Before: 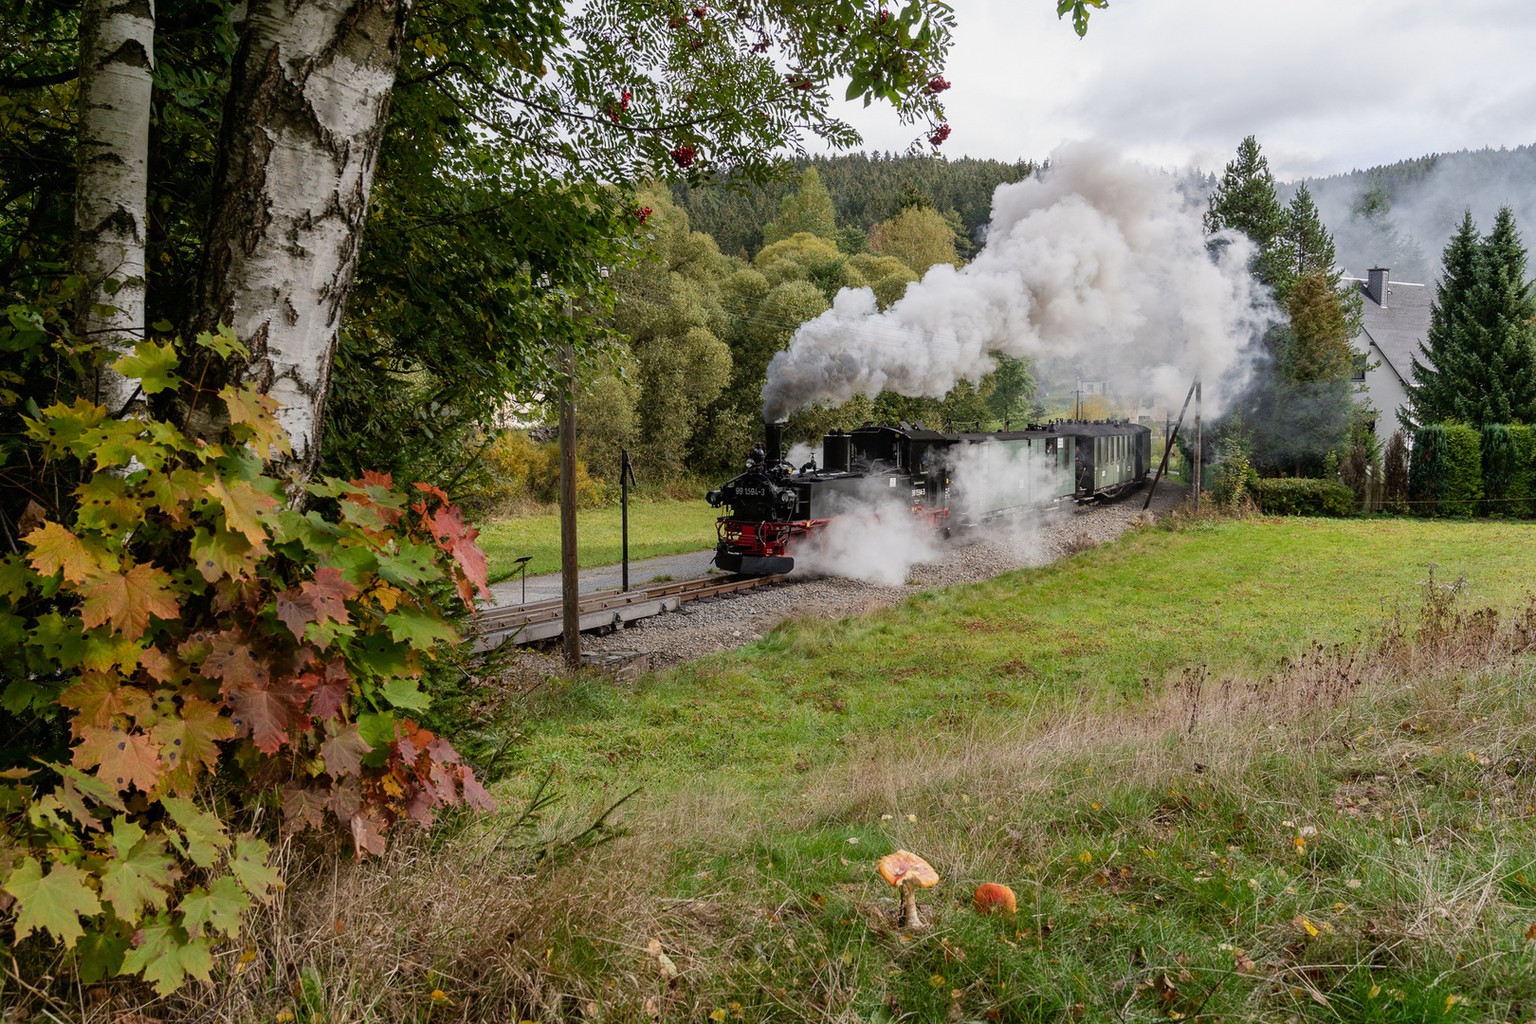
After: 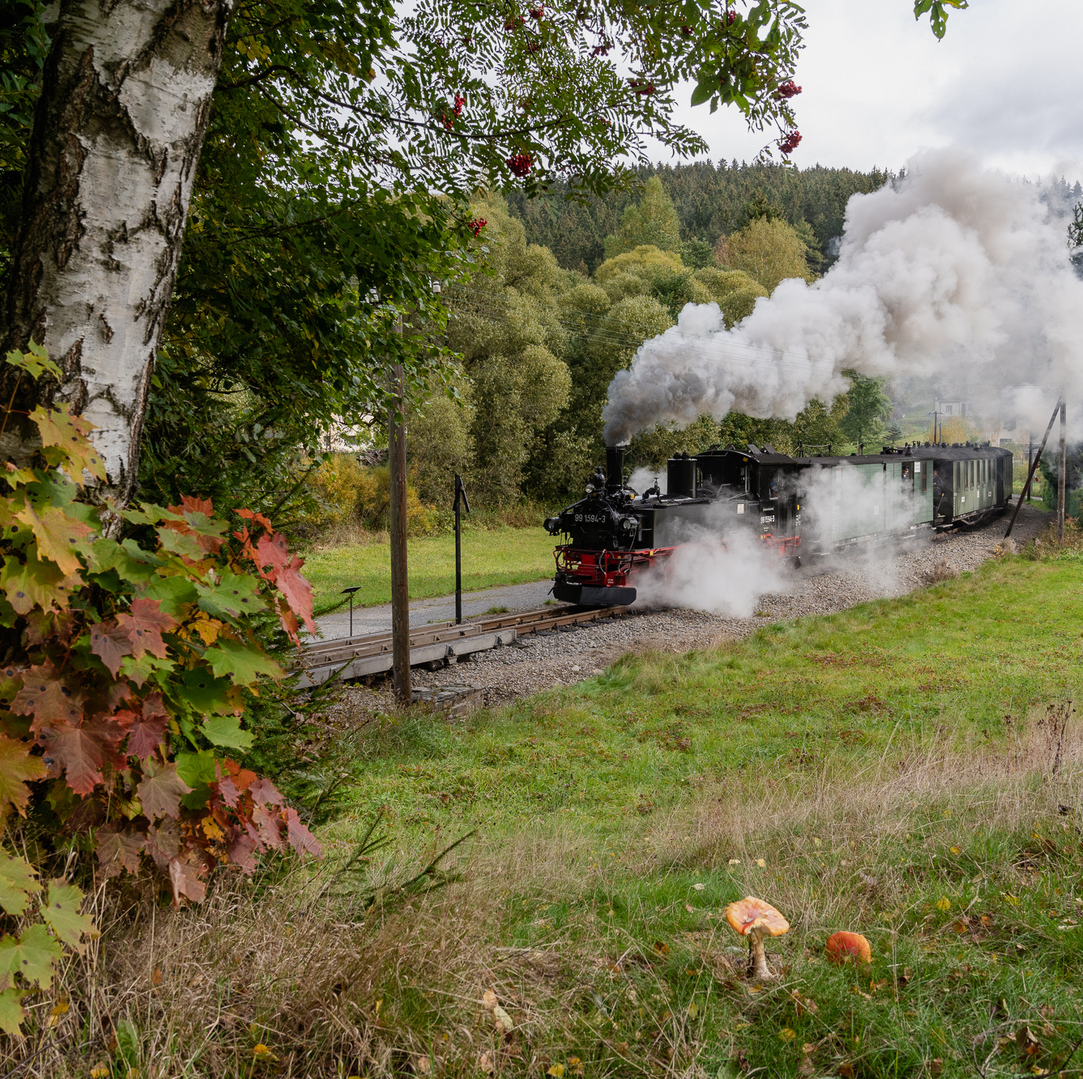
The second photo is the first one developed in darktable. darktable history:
crop and rotate: left 12.43%, right 20.714%
